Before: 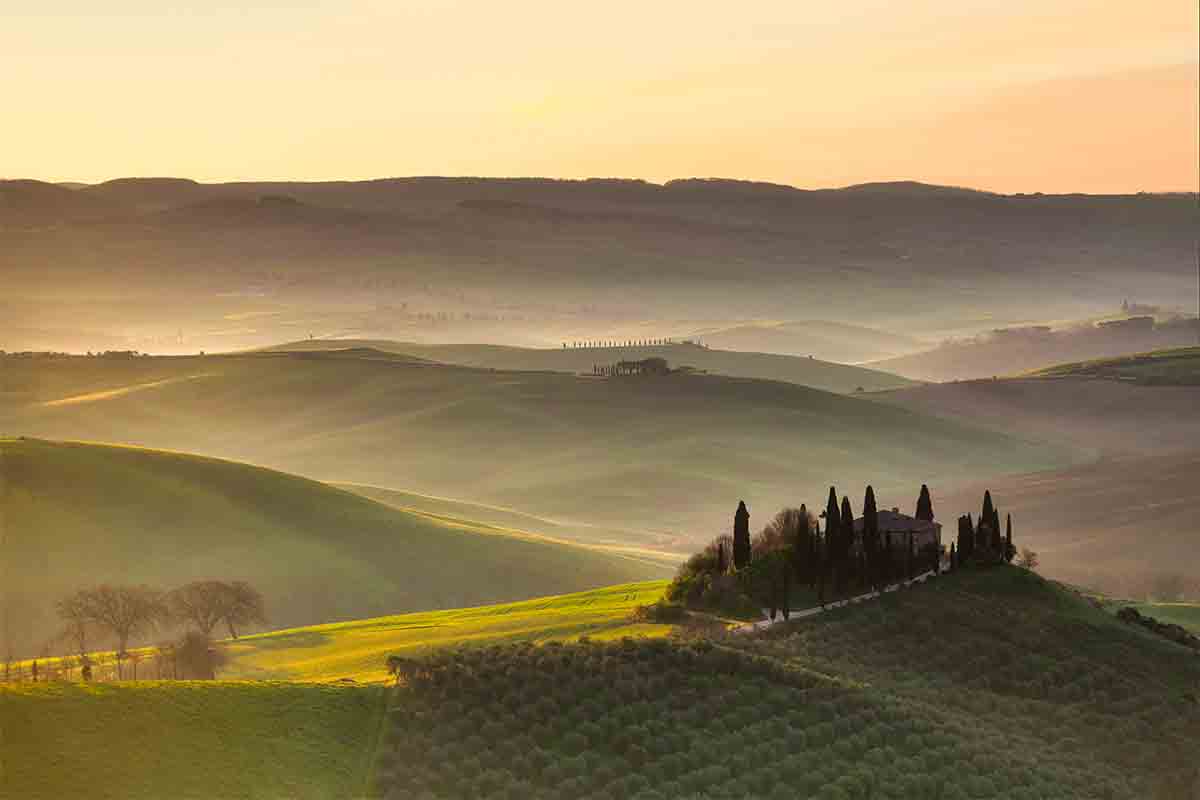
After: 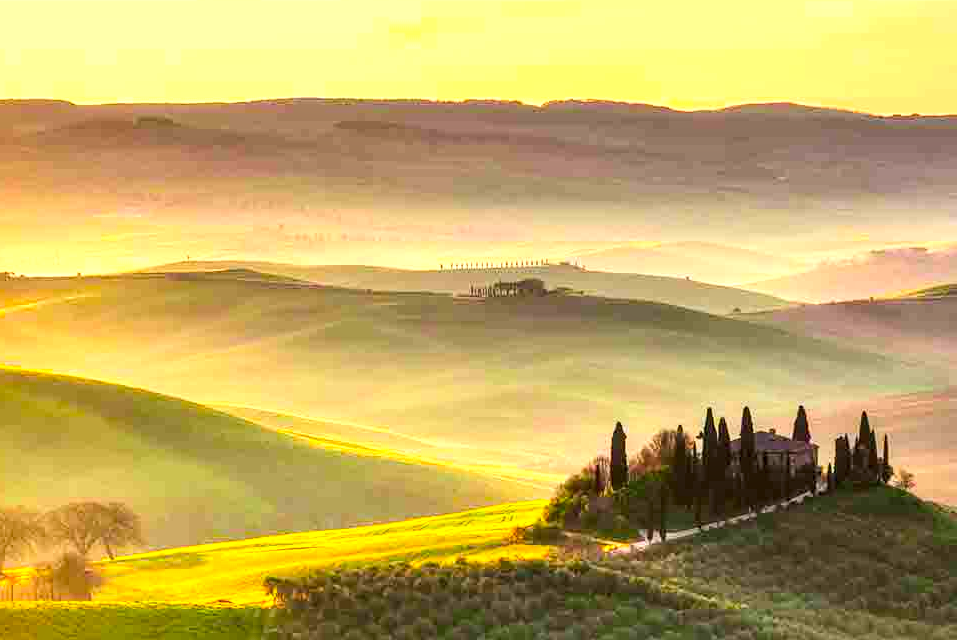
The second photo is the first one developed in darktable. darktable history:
crop and rotate: left 10.25%, top 10.012%, right 9.967%, bottom 9.96%
exposure: black level correction 0, exposure 0.702 EV, compensate highlight preservation false
local contrast: detail 150%
contrast brightness saturation: contrast 0.203, brightness 0.201, saturation 0.793
